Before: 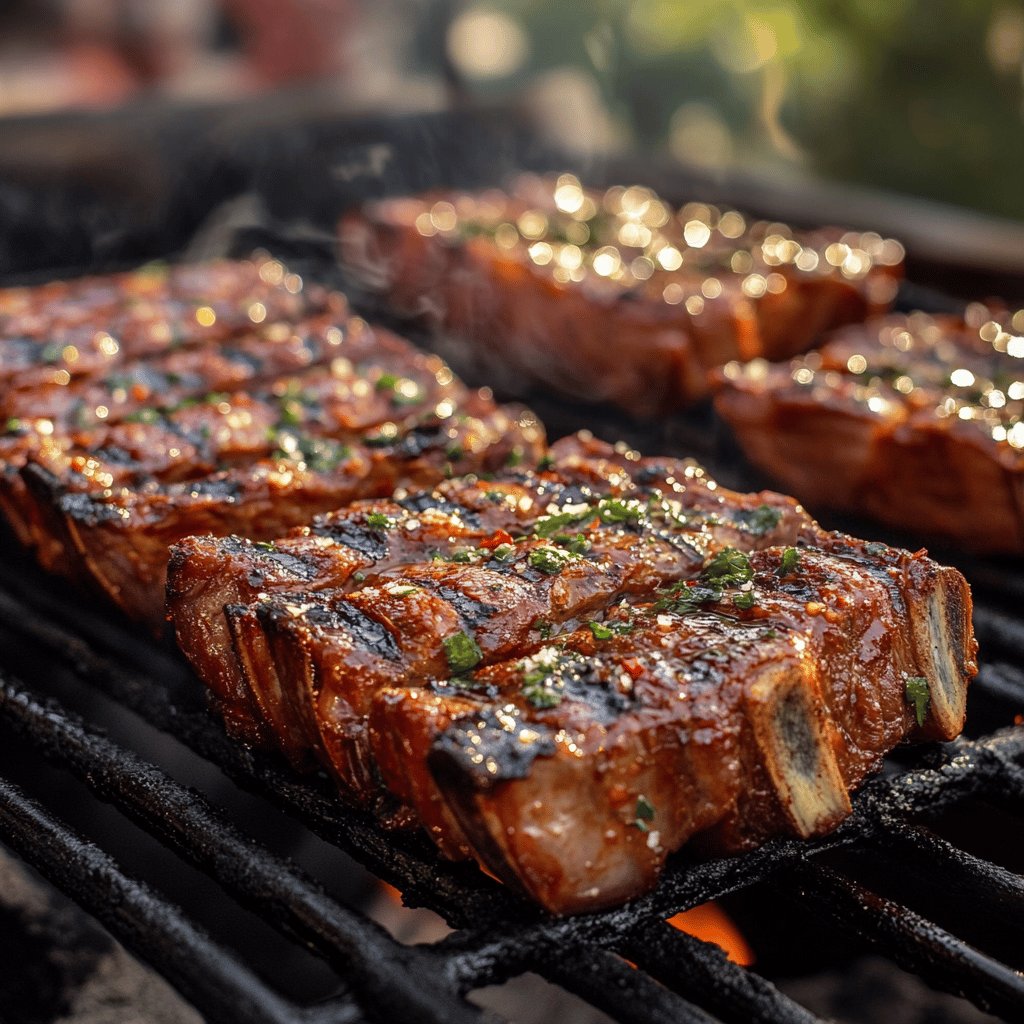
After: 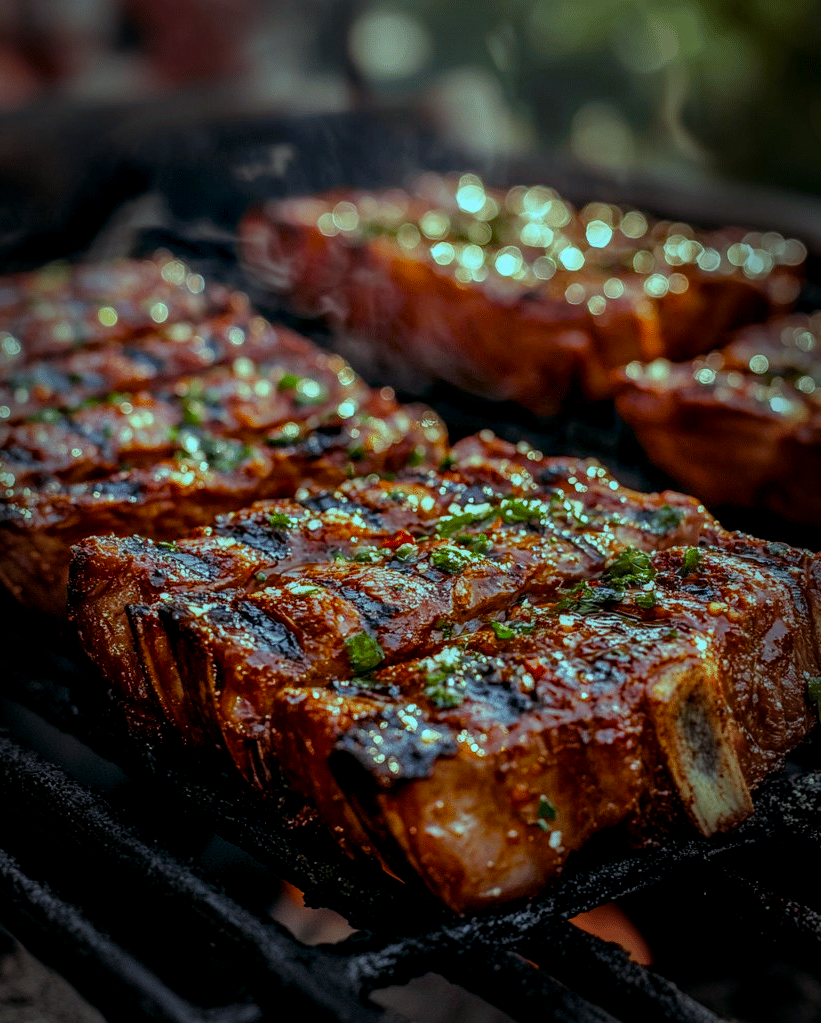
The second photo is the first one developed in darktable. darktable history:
local contrast: on, module defaults
exposure: exposure 0.127 EV, compensate highlight preservation false
contrast brightness saturation: contrast 0.03, brightness -0.04
white balance: emerald 1
crop and rotate: left 9.597%, right 10.195%
vignetting: fall-off start 66.7%, fall-off radius 39.74%, brightness -0.576, saturation -0.258, automatic ratio true, width/height ratio 0.671, dithering 16-bit output
color balance rgb: shadows lift › luminance -7.7%, shadows lift › chroma 2.13%, shadows lift › hue 165.27°, power › luminance -7.77%, power › chroma 1.34%, power › hue 330.55°, highlights gain › luminance -33.33%, highlights gain › chroma 5.68%, highlights gain › hue 217.2°, global offset › luminance -0.33%, global offset › chroma 0.11%, global offset › hue 165.27°, perceptual saturation grading › global saturation 27.72%, perceptual saturation grading › highlights -25%, perceptual saturation grading › mid-tones 25%, perceptual saturation grading › shadows 50%
